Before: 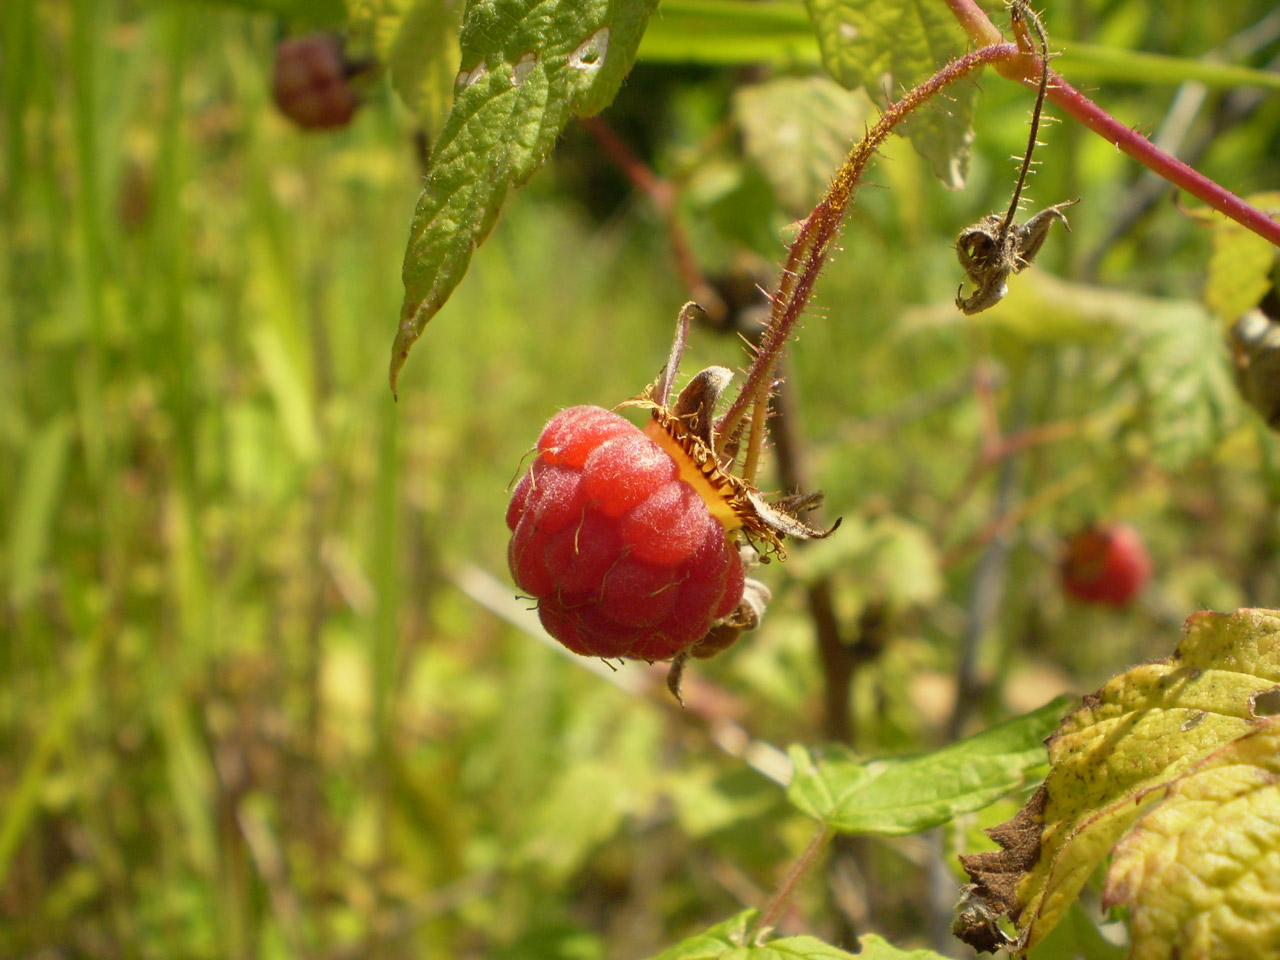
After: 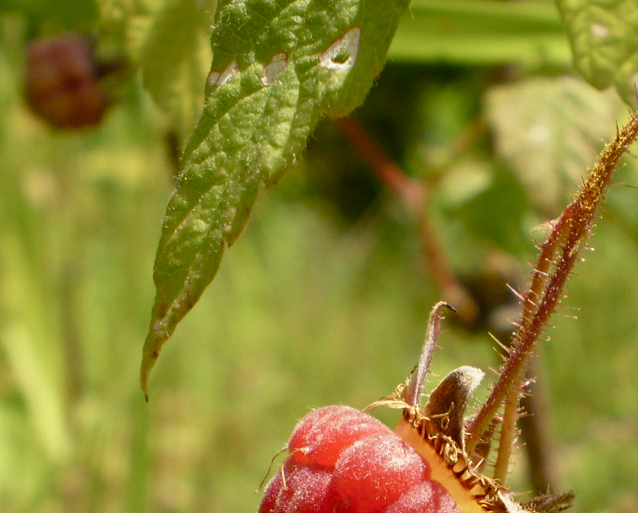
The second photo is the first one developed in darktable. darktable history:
crop: left 19.529%, right 30.572%, bottom 46.525%
color balance rgb: linear chroma grading › shadows -7.151%, linear chroma grading › highlights -7.543%, linear chroma grading › global chroma -10.28%, linear chroma grading › mid-tones -8.22%, perceptual saturation grading › global saturation 20%, perceptual saturation grading › highlights -25.037%, perceptual saturation grading › shadows 24.951%, global vibrance 20%
